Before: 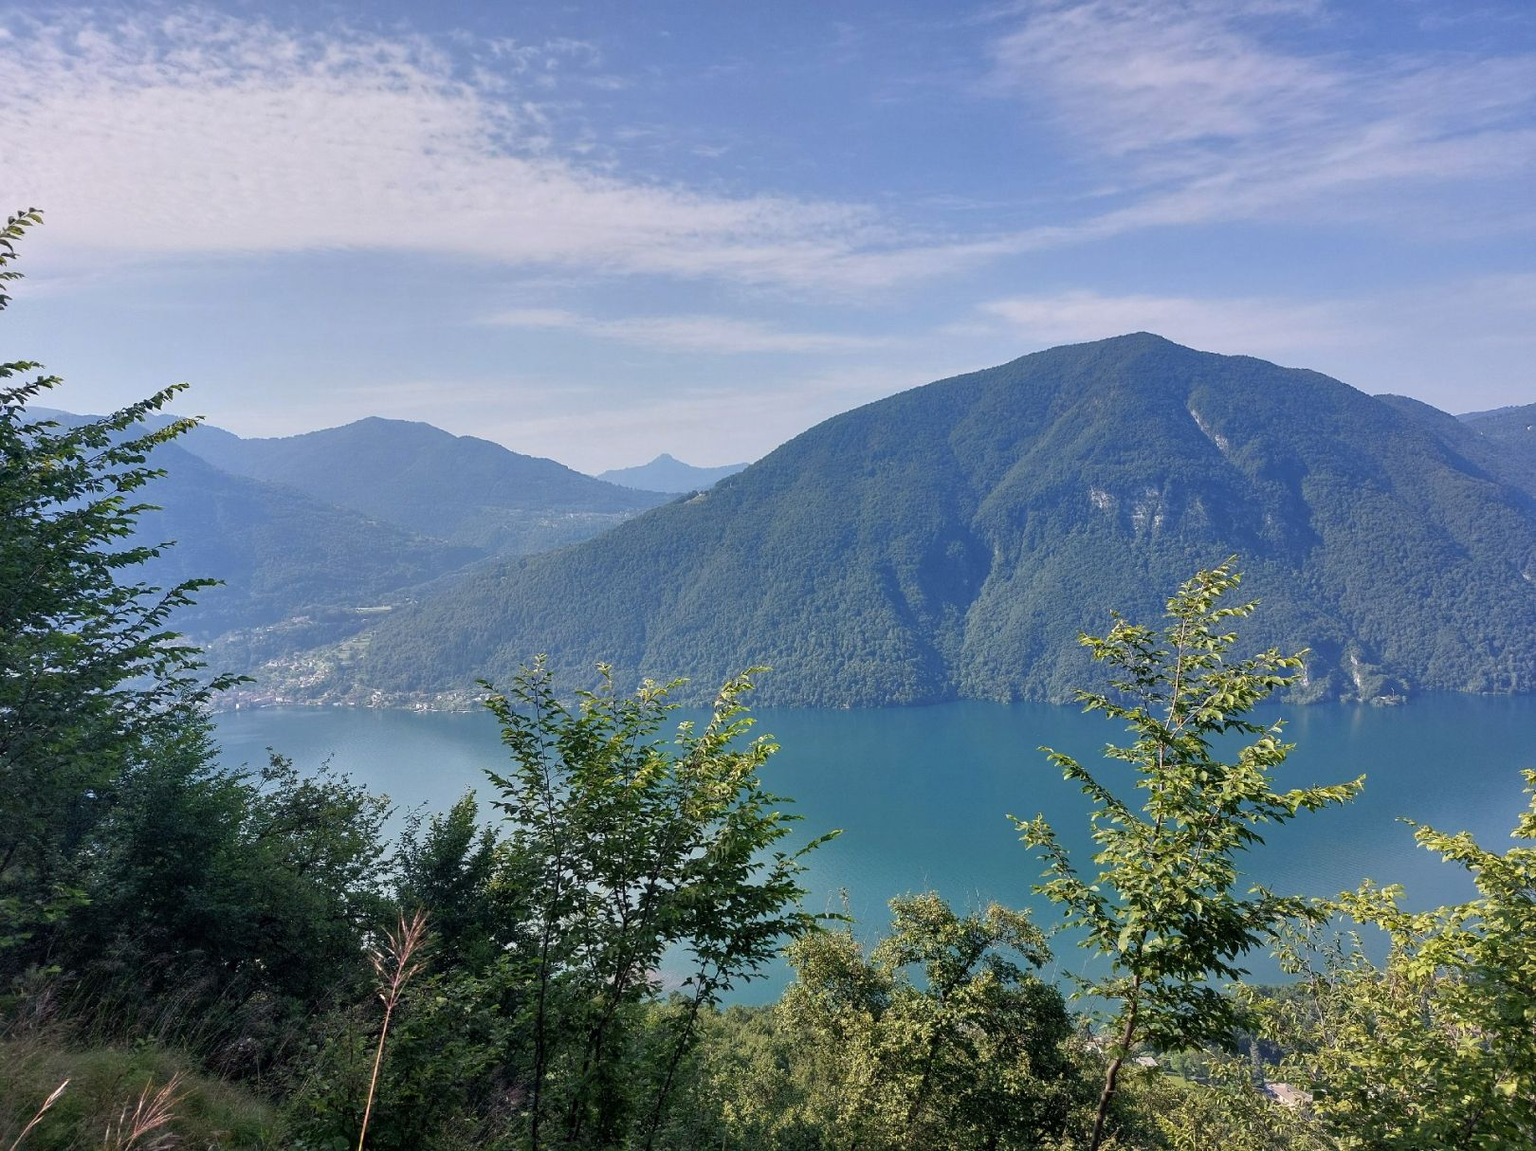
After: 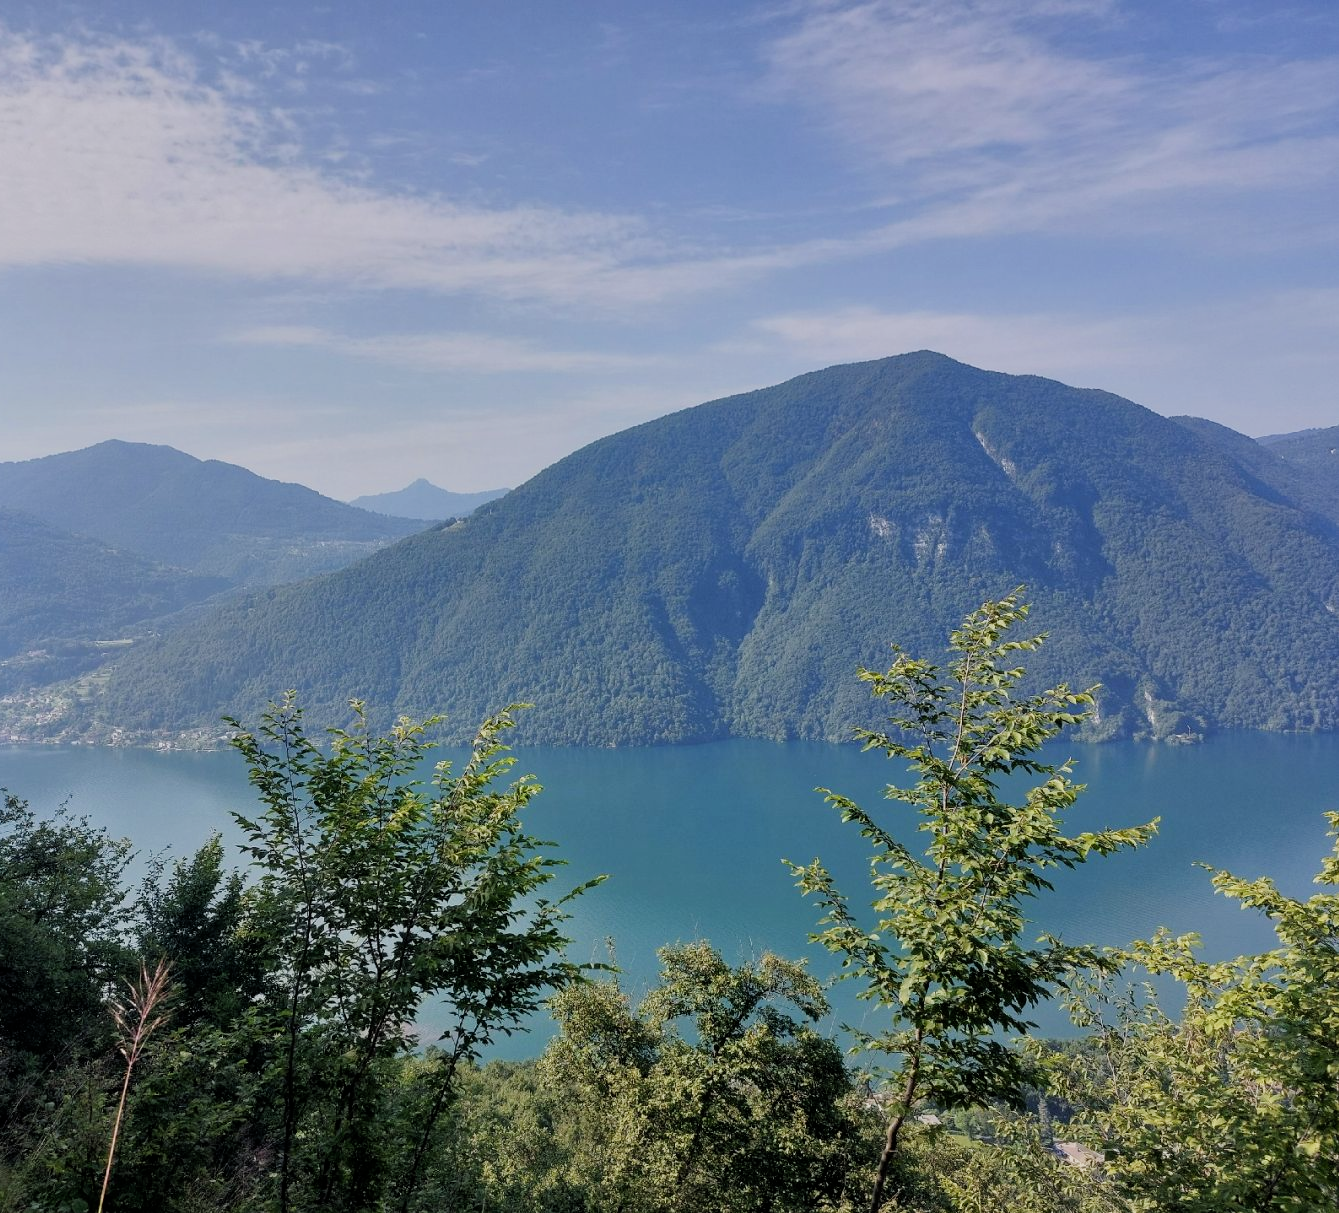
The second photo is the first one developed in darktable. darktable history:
filmic rgb: black relative exposure -8 EV, white relative exposure 3.8 EV, hardness 4.38
crop: left 17.311%, bottom 0.022%
